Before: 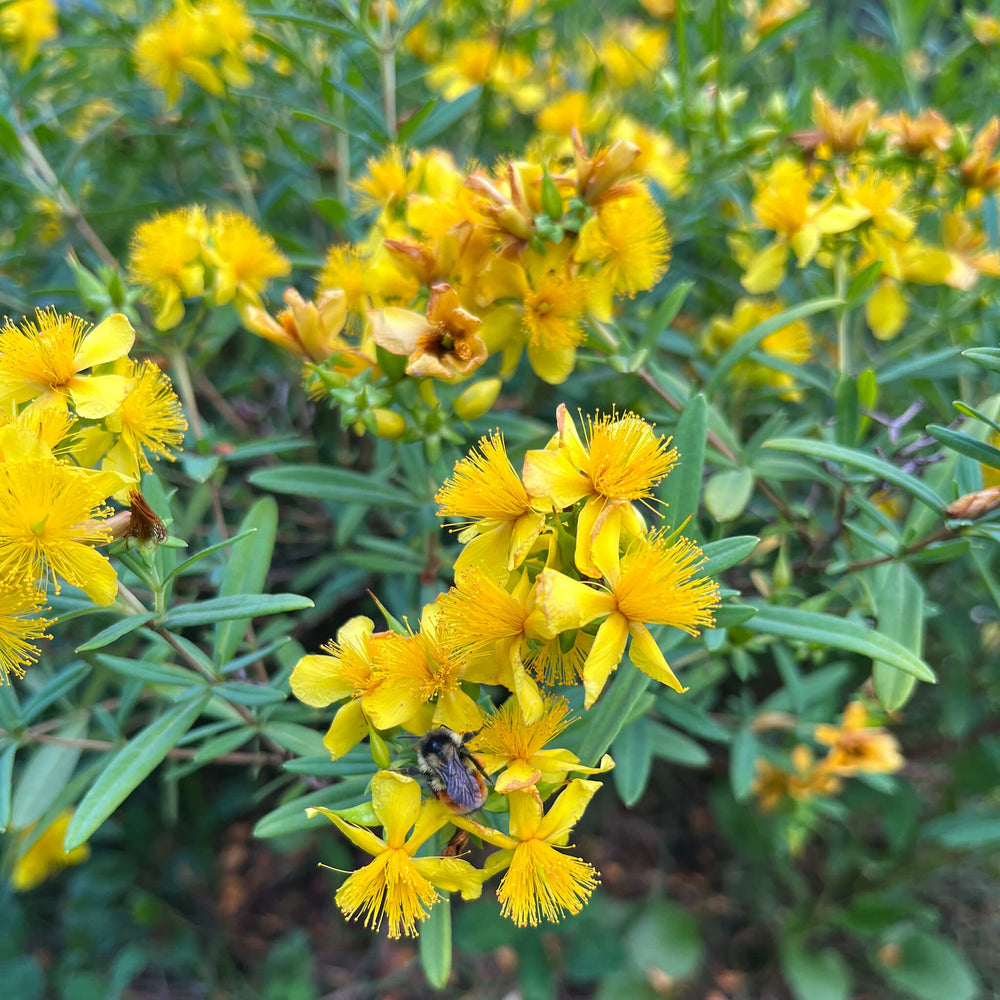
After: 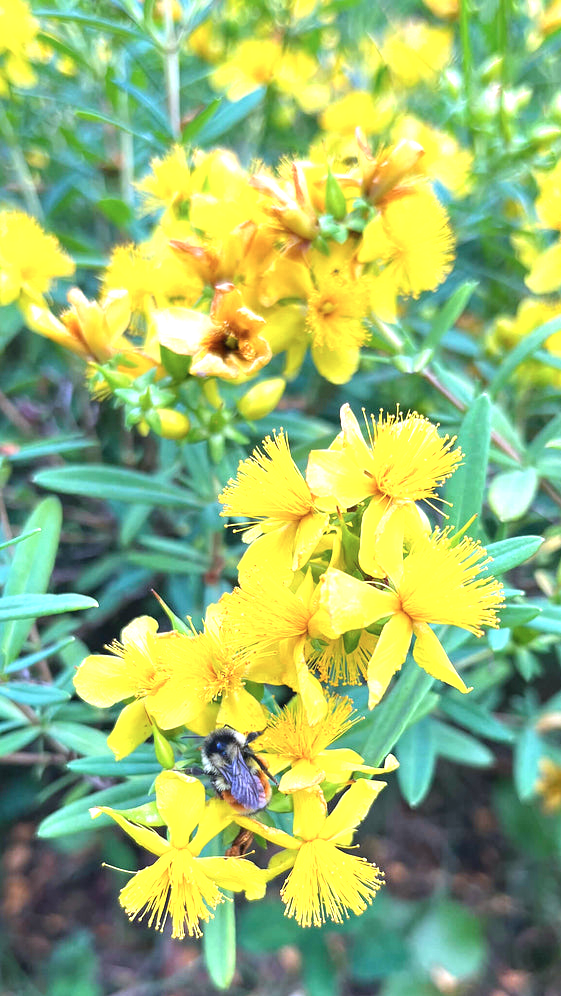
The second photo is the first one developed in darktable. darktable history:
base curve: exposure shift 0, preserve colors none
exposure: black level correction 0, exposure 1.1 EV, compensate exposure bias true, compensate highlight preservation false
color calibration: illuminant as shot in camera, x 0.37, y 0.382, temperature 4313.32 K
crop: left 21.674%, right 22.086%
